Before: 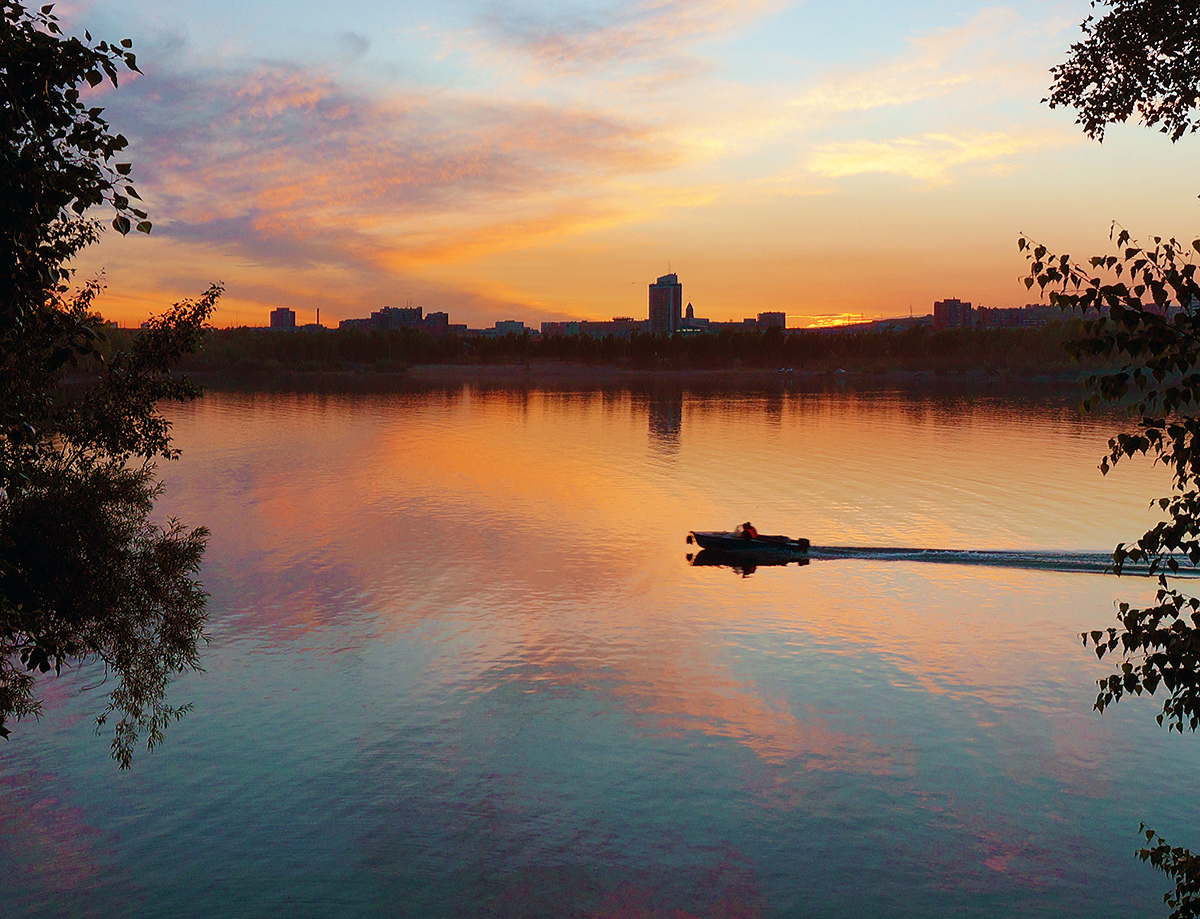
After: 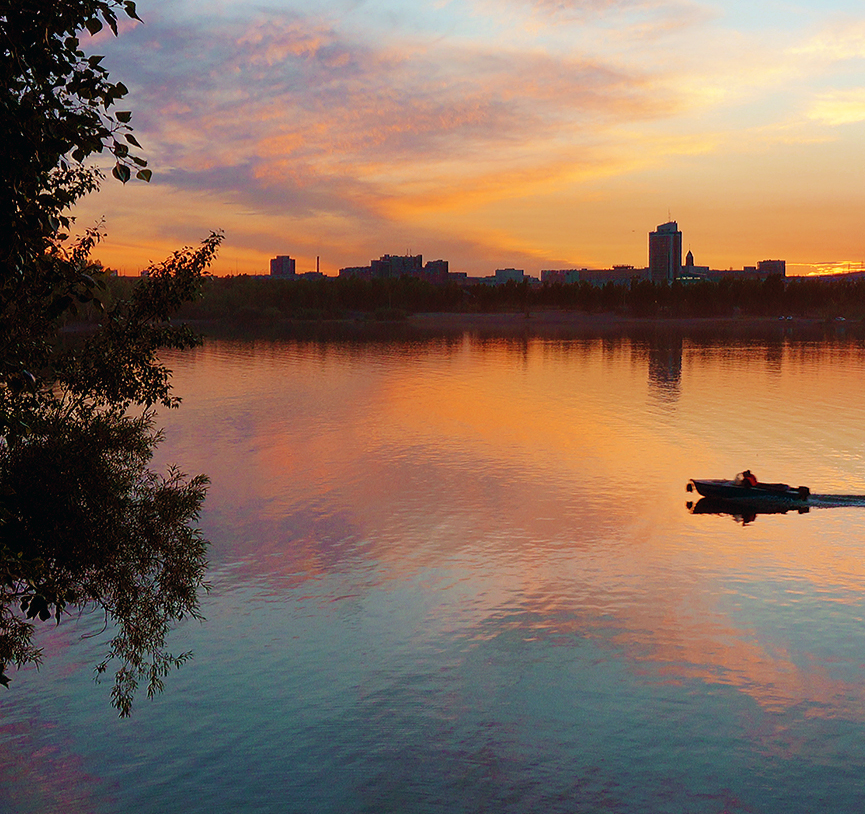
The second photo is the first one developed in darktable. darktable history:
crop: top 5.737%, right 27.897%, bottom 5.642%
